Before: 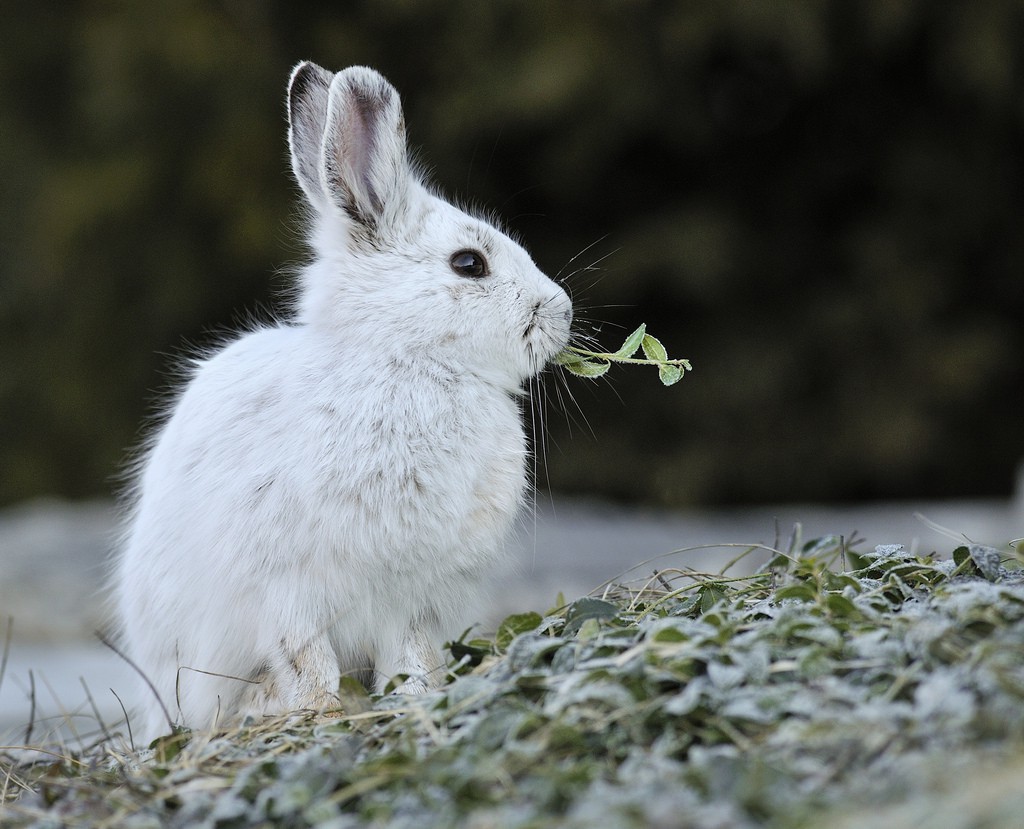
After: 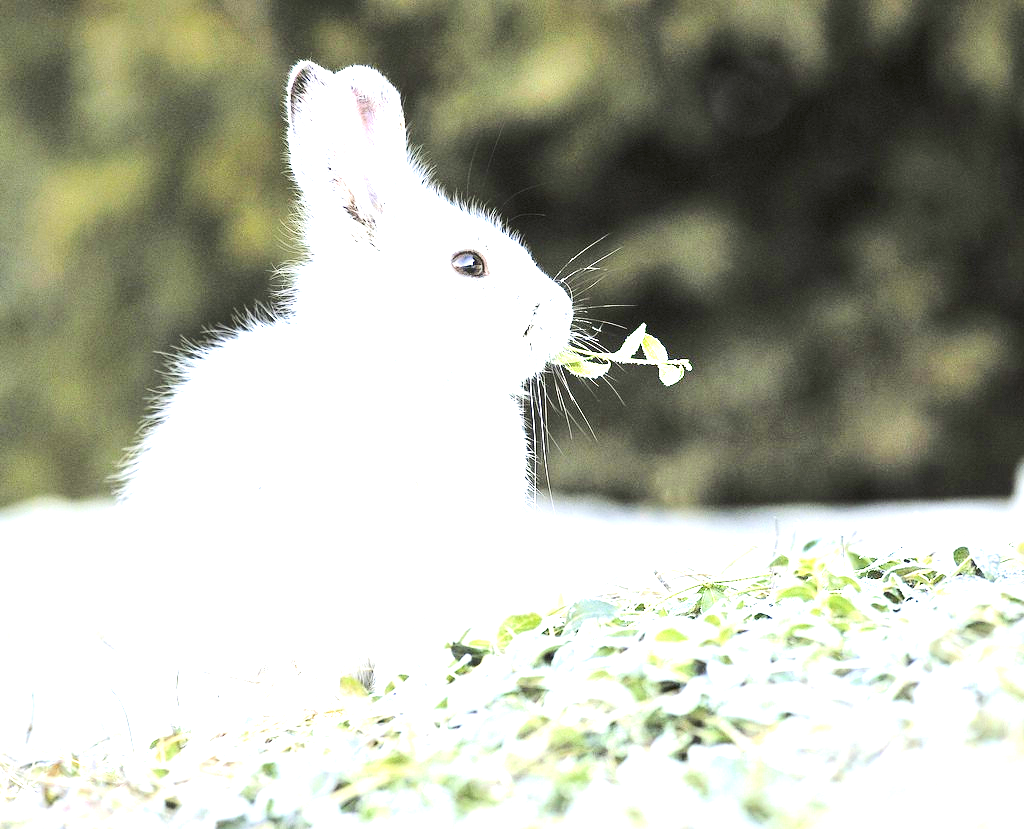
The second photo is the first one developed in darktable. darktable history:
exposure: exposure 2.982 EV, compensate exposure bias true, compensate highlight preservation false
tone curve: curves: ch0 [(0, 0.023) (0.103, 0.087) (0.295, 0.297) (0.445, 0.531) (0.553, 0.665) (0.735, 0.843) (0.994, 1)]; ch1 [(0, 0) (0.427, 0.346) (0.456, 0.426) (0.484, 0.483) (0.509, 0.514) (0.535, 0.56) (0.581, 0.632) (0.646, 0.715) (1, 1)]; ch2 [(0, 0) (0.369, 0.388) (0.449, 0.431) (0.501, 0.495) (0.533, 0.518) (0.572, 0.612) (0.677, 0.752) (1, 1)], color space Lab, linked channels, preserve colors none
